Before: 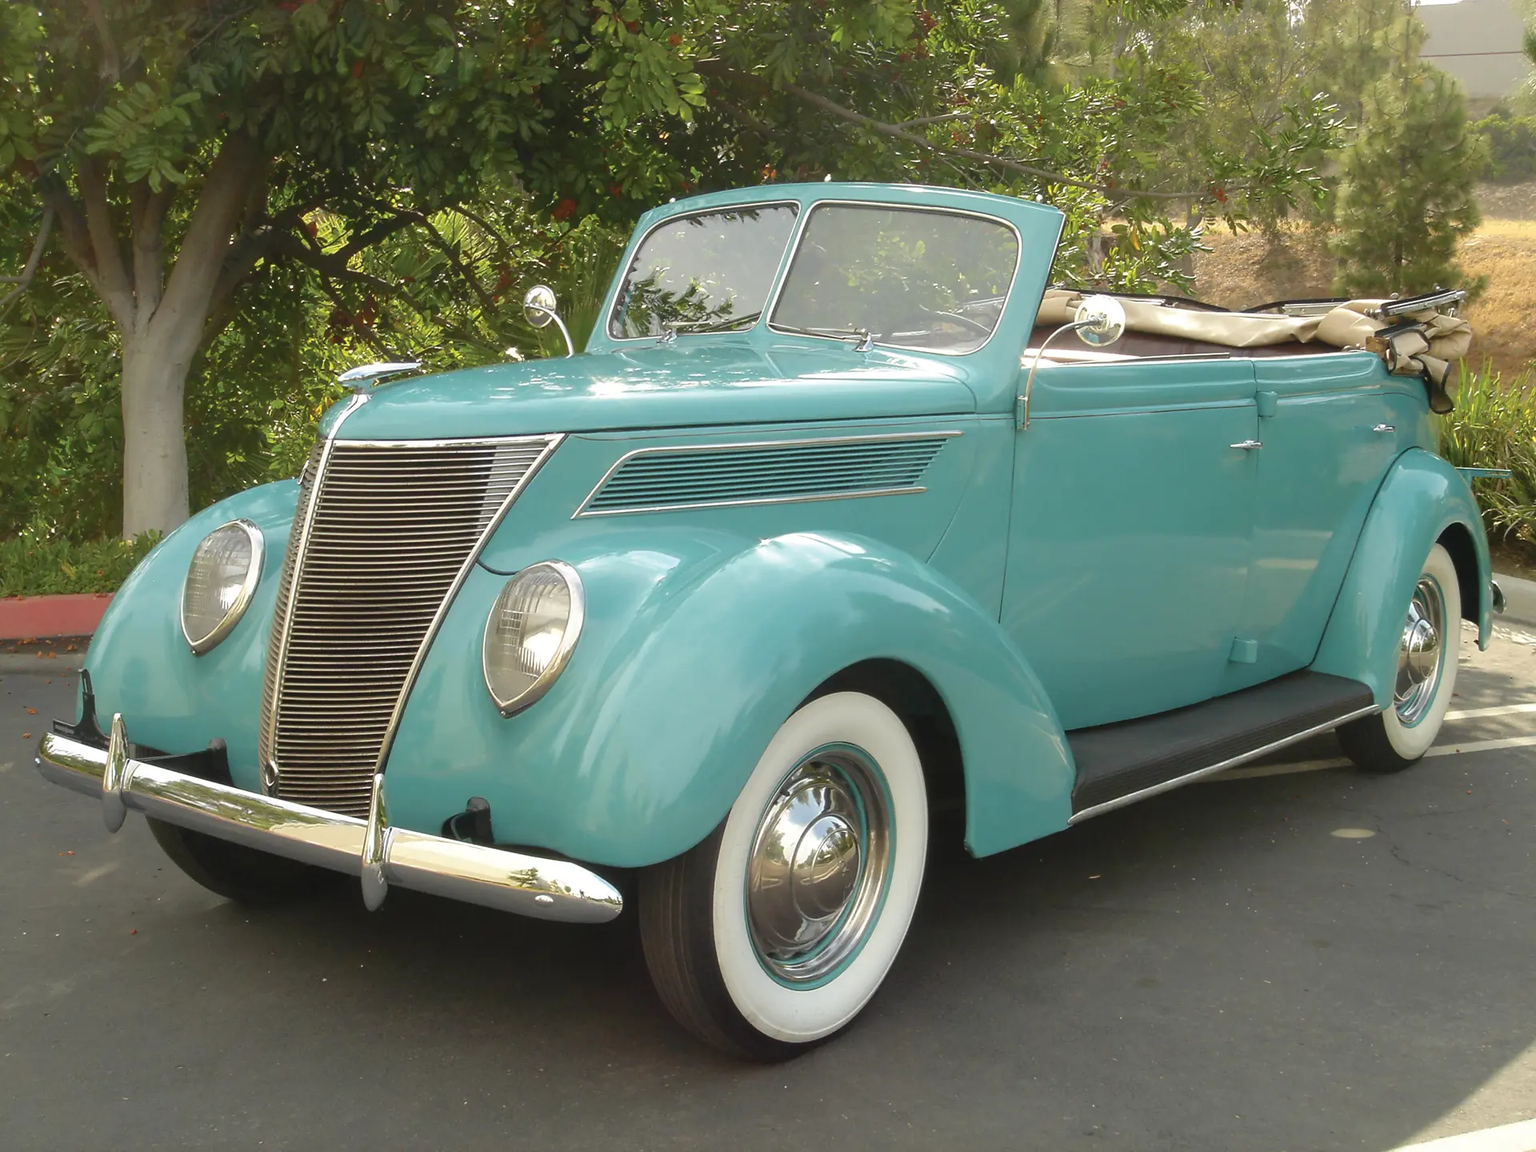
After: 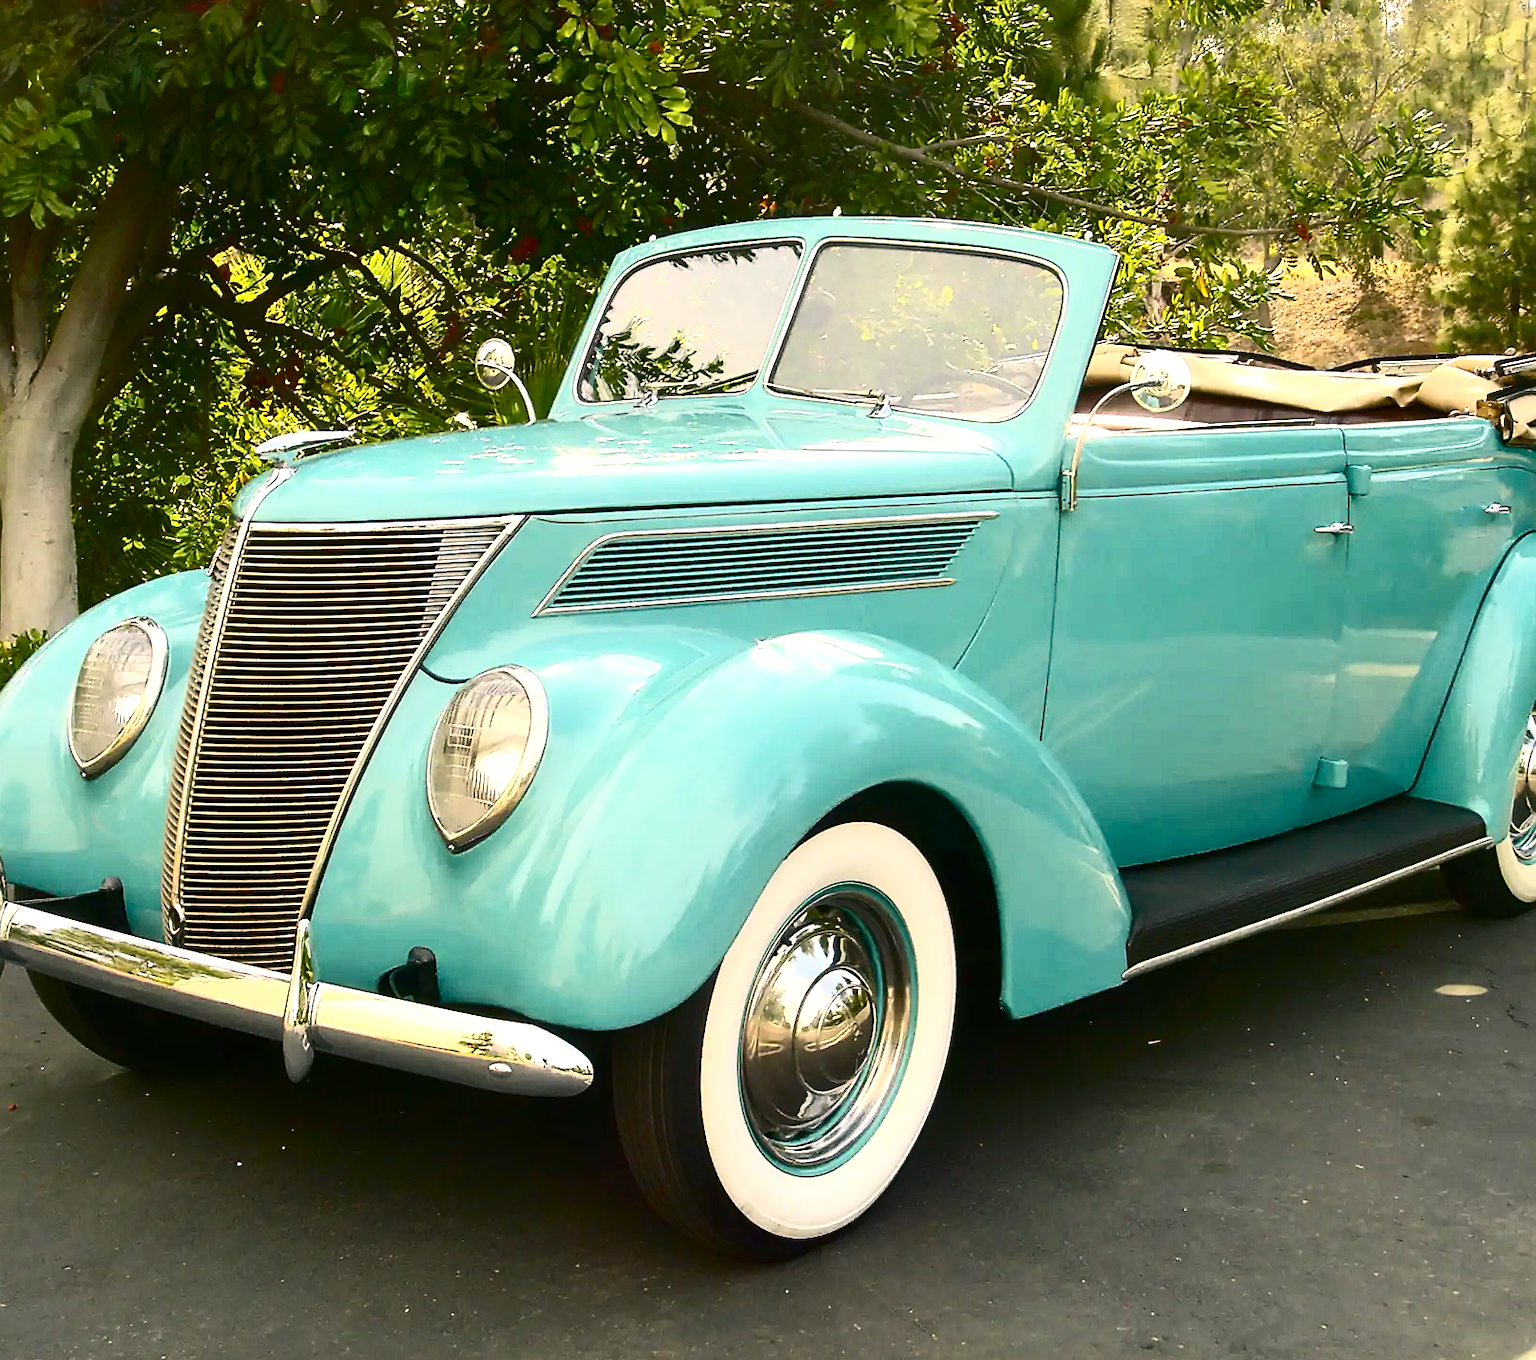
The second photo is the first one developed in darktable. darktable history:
shadows and highlights: shadows 32, highlights -32, soften with gaussian
sharpen: on, module defaults
contrast brightness saturation: contrast 0.4, brightness 0.1, saturation 0.21
color balance rgb: shadows lift › chroma 2%, shadows lift › hue 185.64°, power › luminance 1.48%, highlights gain › chroma 3%, highlights gain › hue 54.51°, global offset › luminance -0.4%, perceptual saturation grading › highlights -18.47%, perceptual saturation grading › mid-tones 6.62%, perceptual saturation grading › shadows 28.22%, perceptual brilliance grading › highlights 15.68%, perceptual brilliance grading › shadows -14.29%, global vibrance 25.96%, contrast 6.45%
crop: left 8.026%, right 7.374%
